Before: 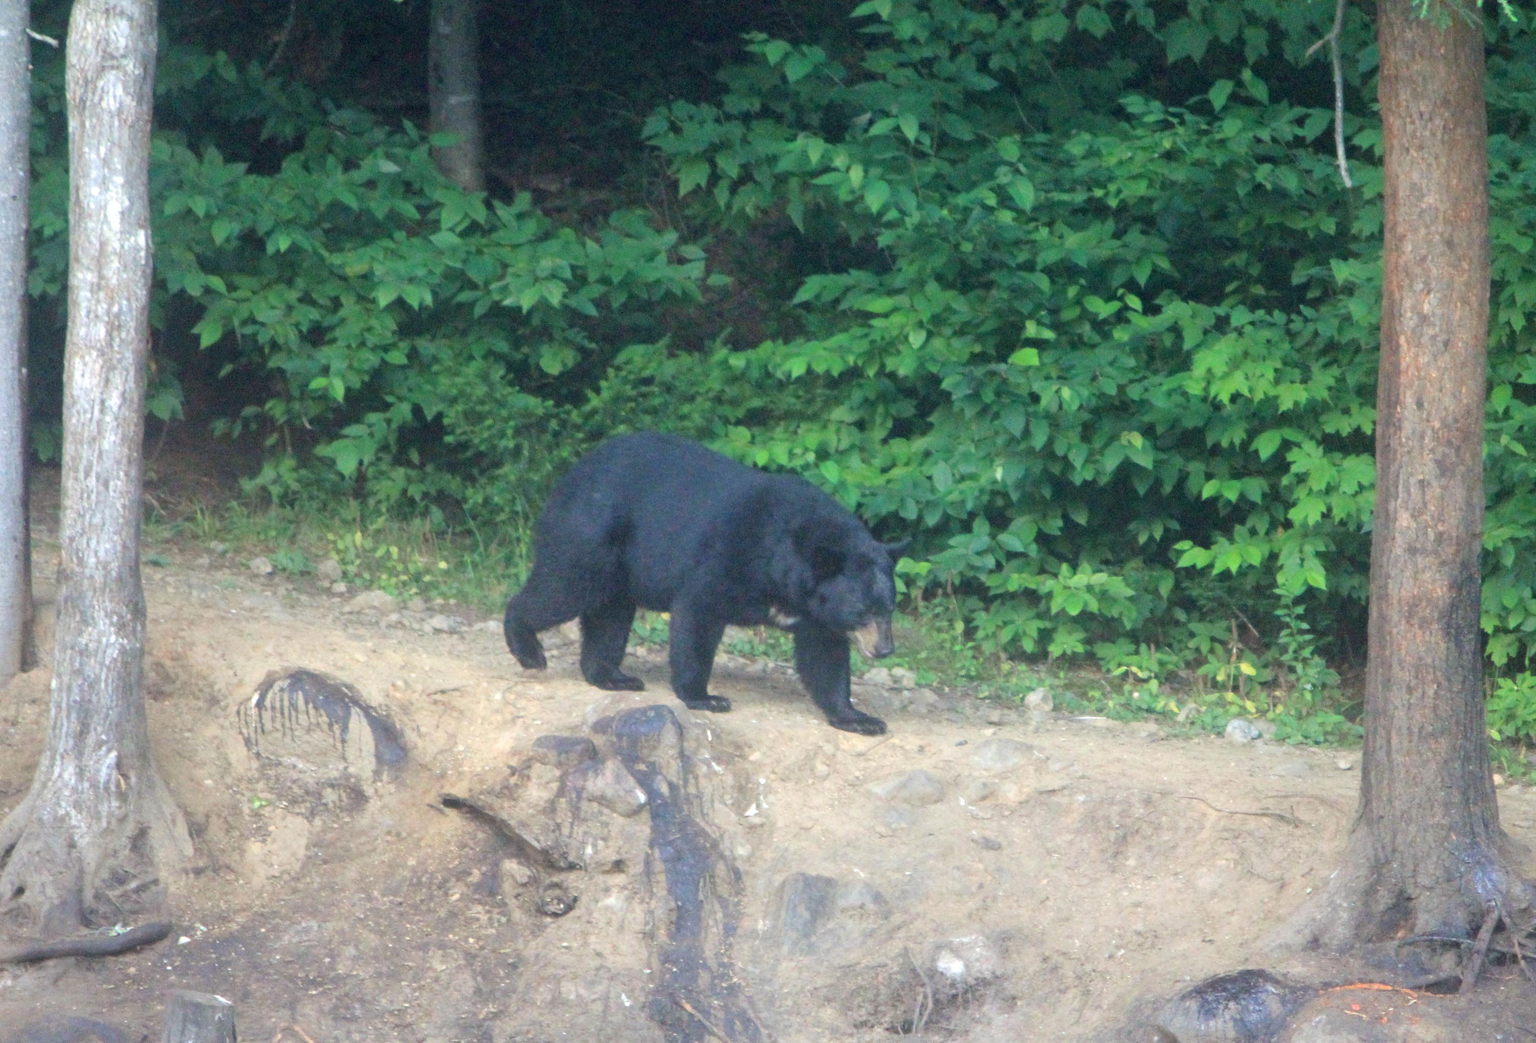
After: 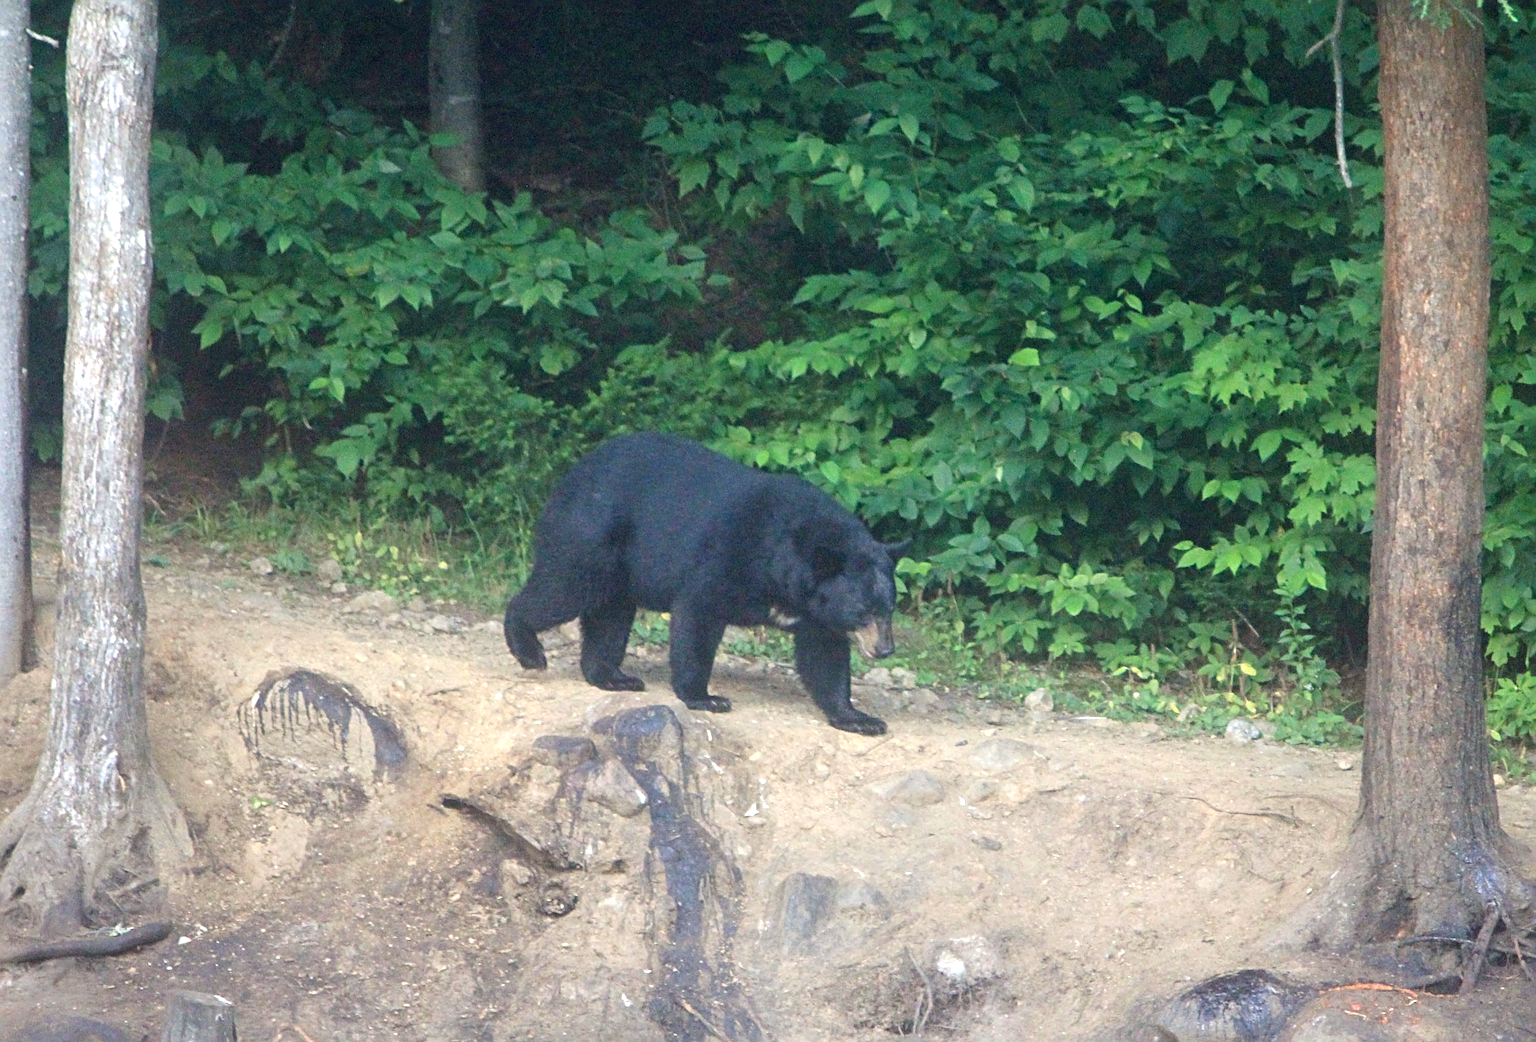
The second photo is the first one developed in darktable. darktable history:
sharpen: radius 4
color balance rgb: shadows lift › chroma 1%, shadows lift › hue 28.8°, power › hue 60°, highlights gain › chroma 1%, highlights gain › hue 60°, global offset › luminance 0.25%, perceptual saturation grading › highlights -20%, perceptual saturation grading › shadows 20%, perceptual brilliance grading › highlights 5%, perceptual brilliance grading › shadows -10%, global vibrance 19.67%
